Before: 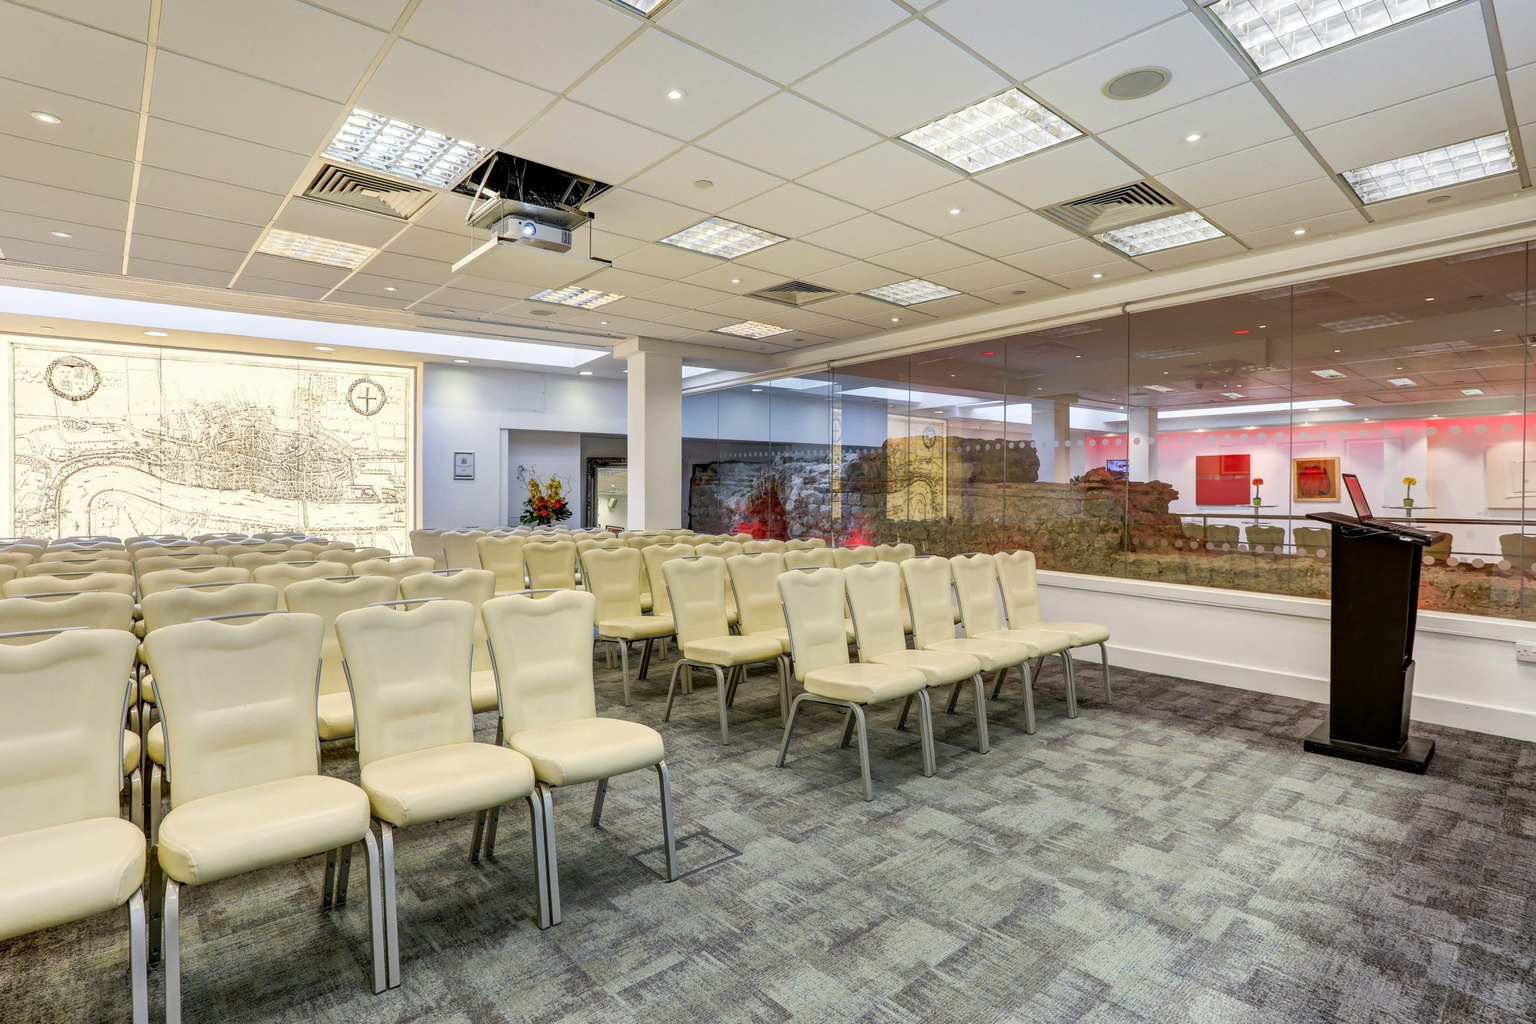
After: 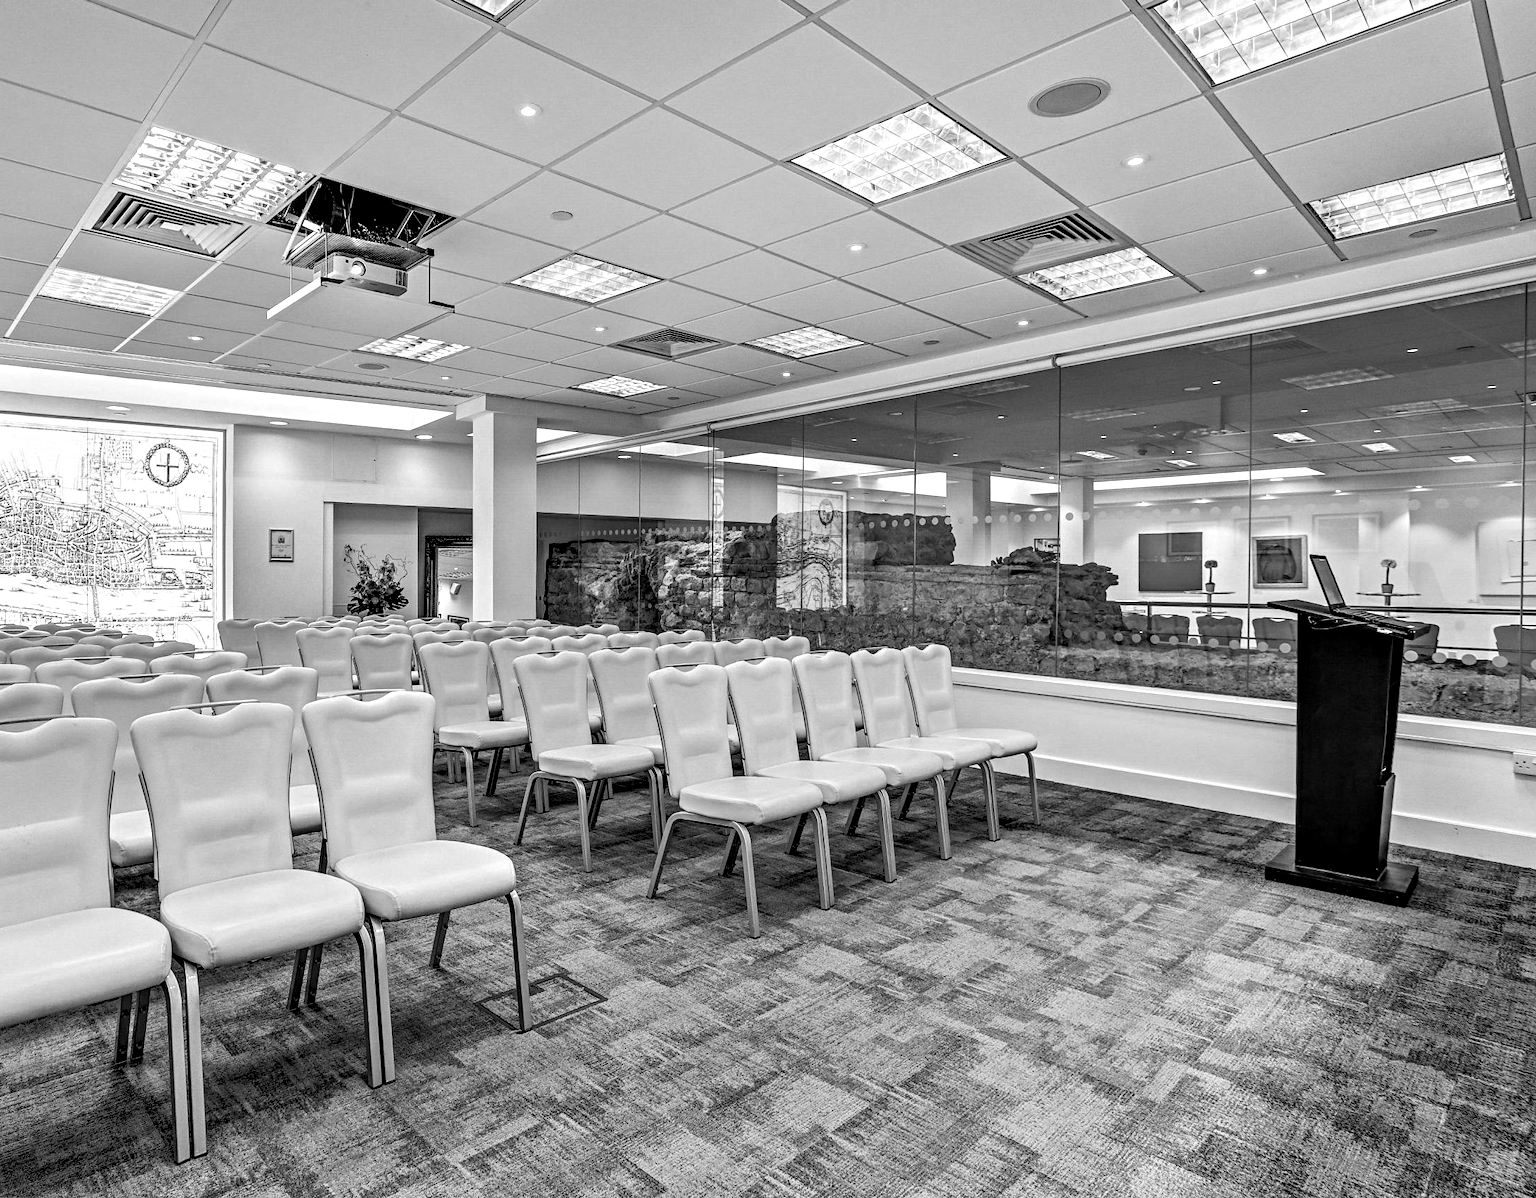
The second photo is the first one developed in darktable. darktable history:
monochrome: a 16.01, b -2.65, highlights 0.52
contrast equalizer: octaves 7, y [[0.5, 0.542, 0.583, 0.625, 0.667, 0.708], [0.5 ×6], [0.5 ×6], [0 ×6], [0 ×6]]
crop and rotate: left 14.584%
